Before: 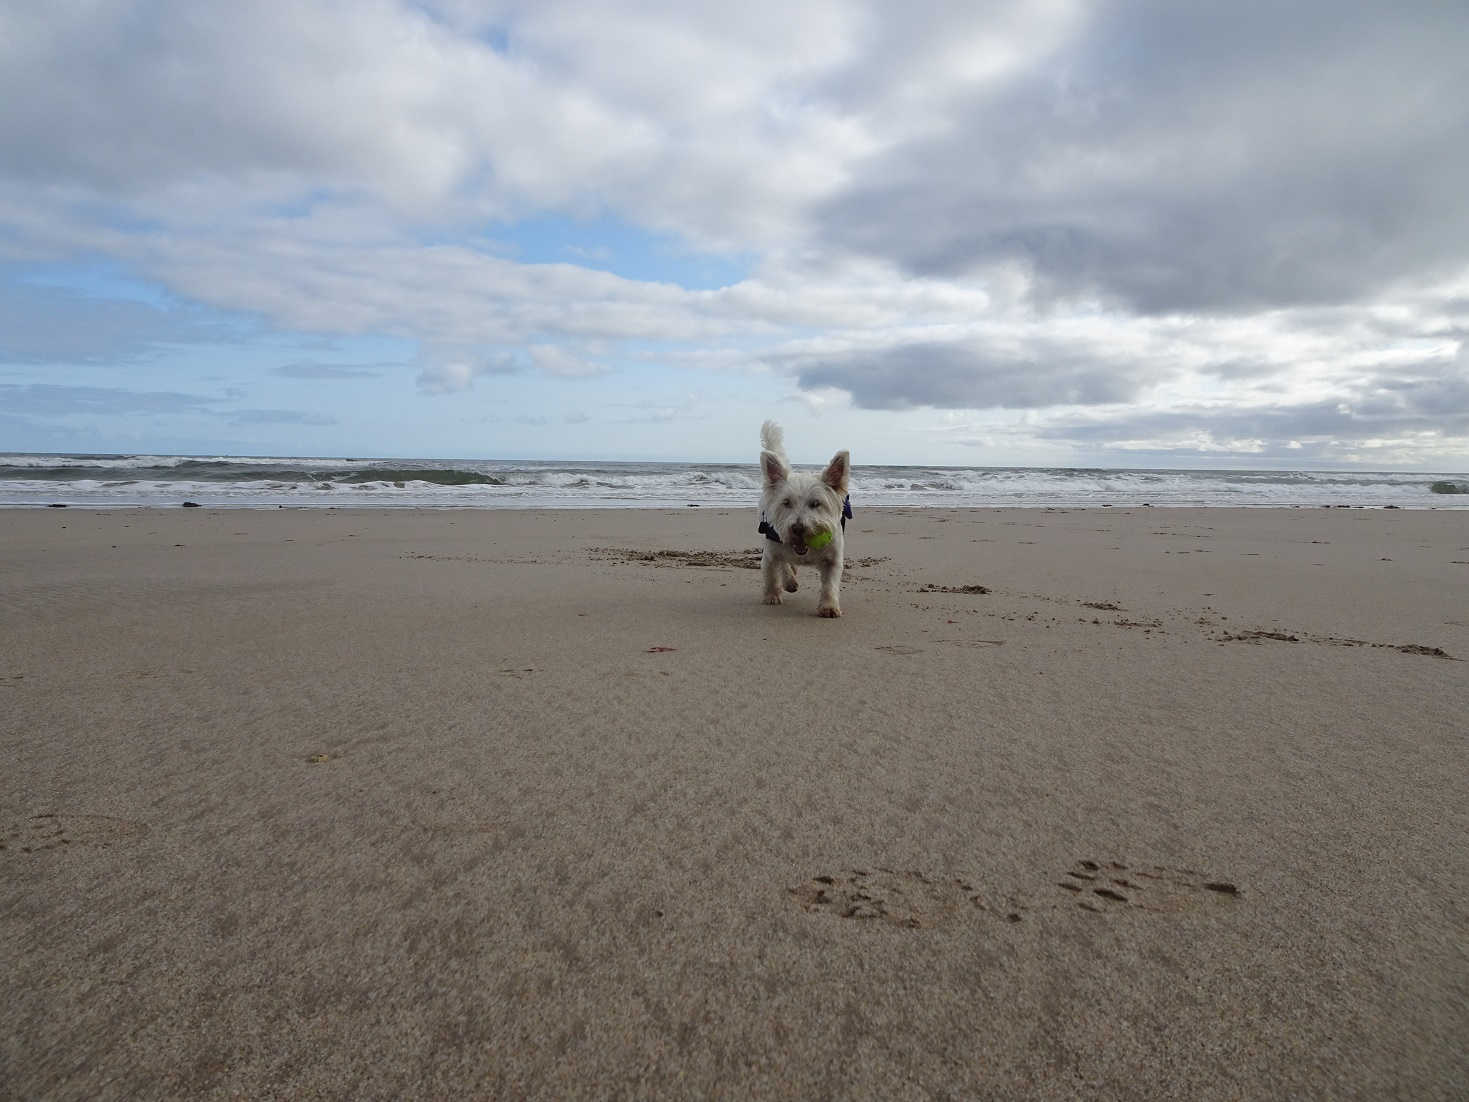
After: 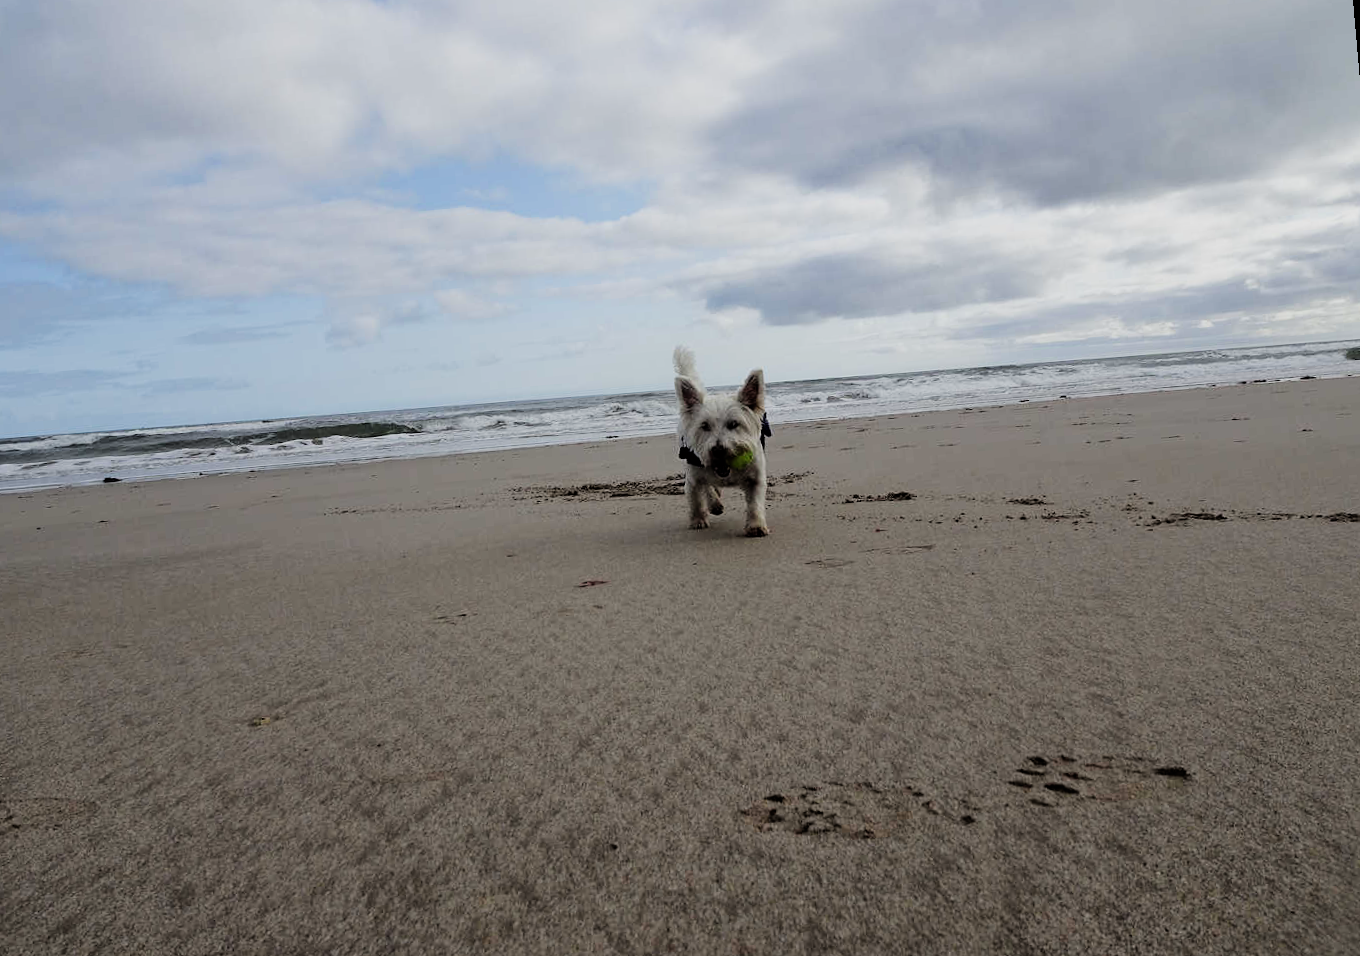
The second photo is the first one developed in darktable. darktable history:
crop and rotate: left 3.238%
rotate and perspective: rotation -5°, crop left 0.05, crop right 0.952, crop top 0.11, crop bottom 0.89
vibrance: on, module defaults
filmic rgb: black relative exposure -5 EV, hardness 2.88, contrast 1.3, highlights saturation mix -30%
